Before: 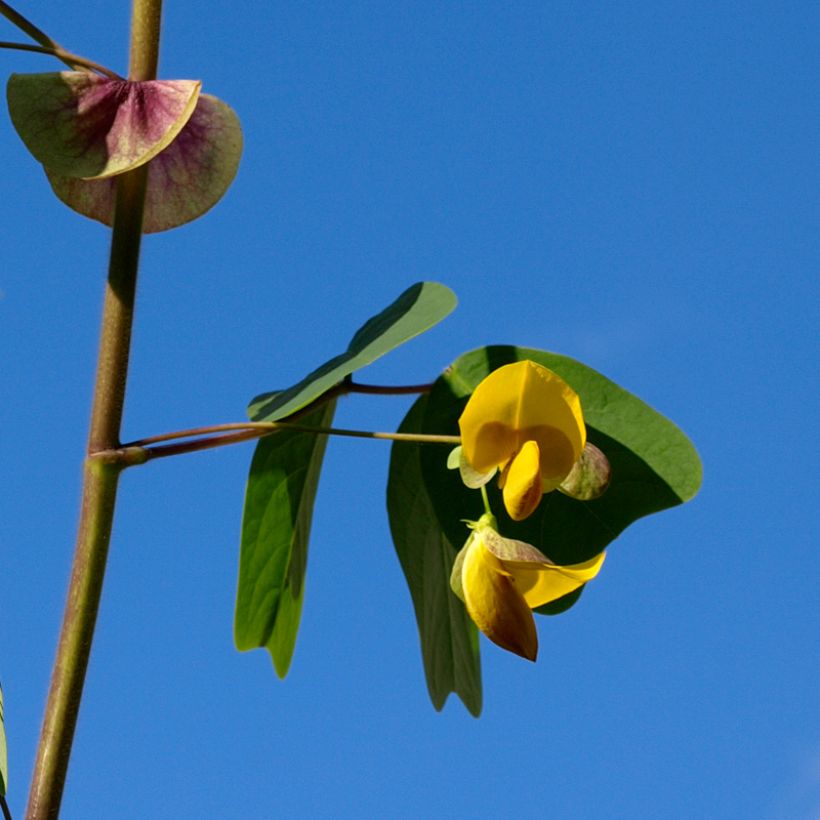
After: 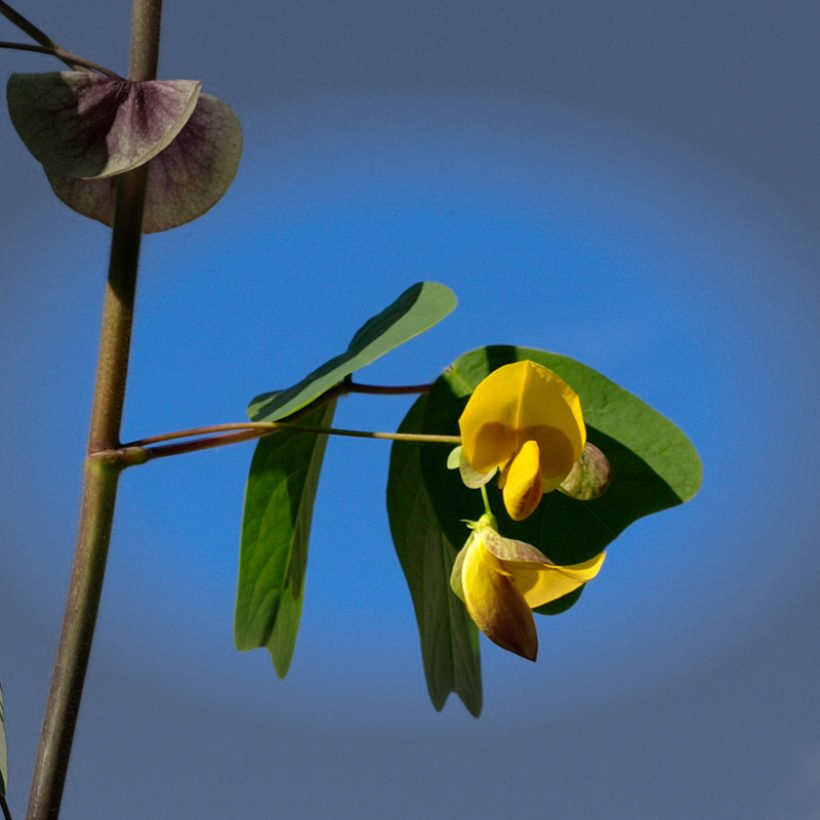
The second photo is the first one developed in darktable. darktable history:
vignetting: fall-off start 70.94%, width/height ratio 1.334
